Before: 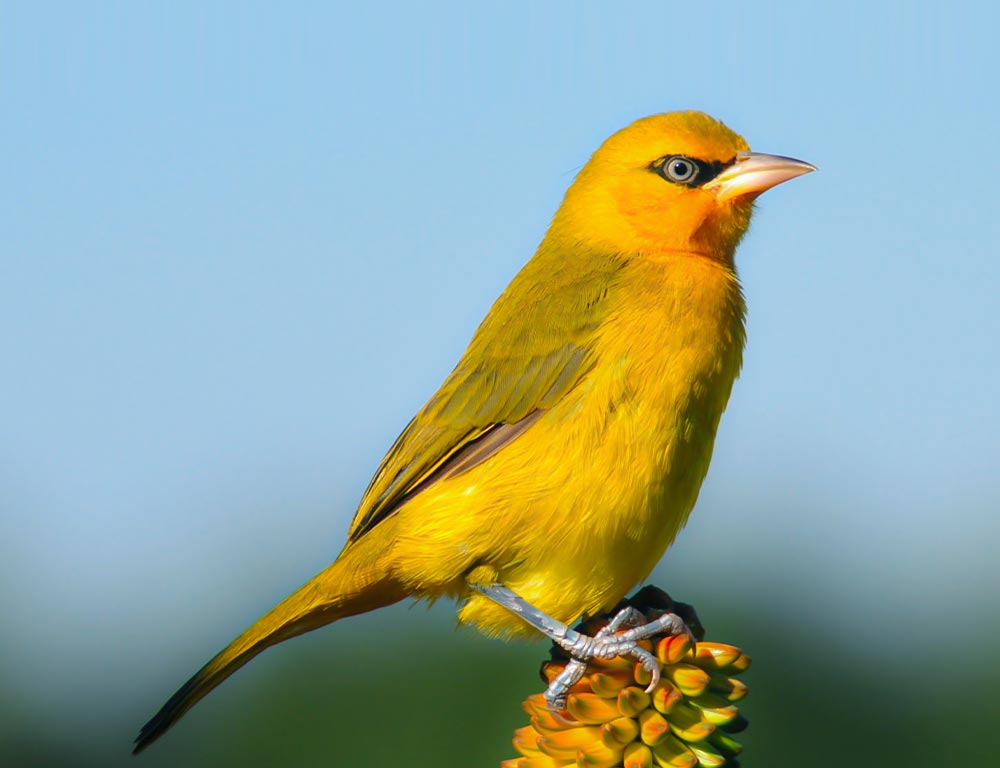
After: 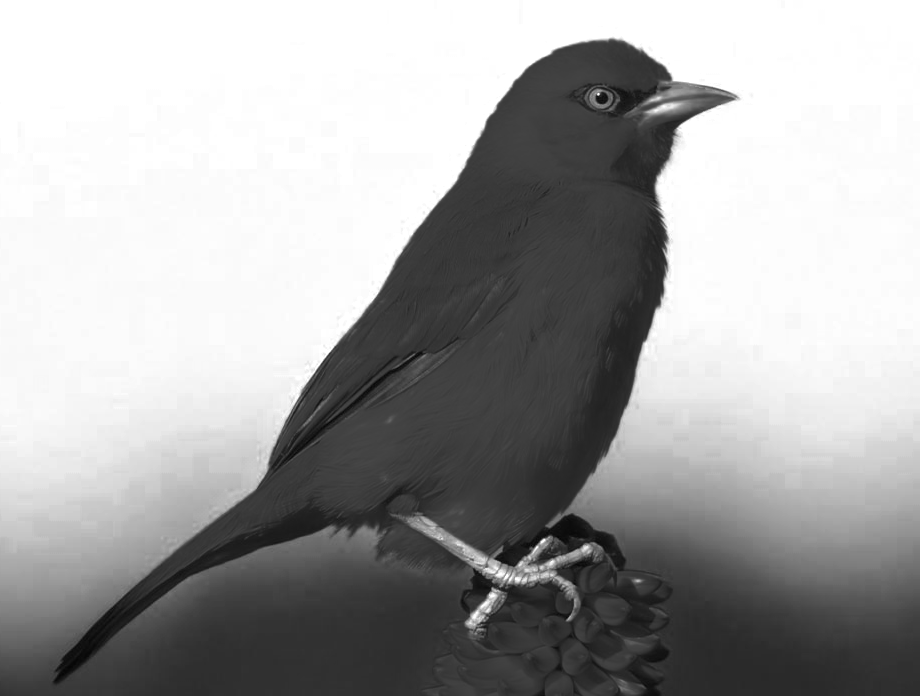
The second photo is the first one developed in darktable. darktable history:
color zones: curves: ch0 [(0.287, 0.048) (0.493, 0.484) (0.737, 0.816)]; ch1 [(0, 0) (0.143, 0) (0.286, 0) (0.429, 0) (0.571, 0) (0.714, 0) (0.857, 0)]
crop and rotate: left 7.965%, top 9.308%
